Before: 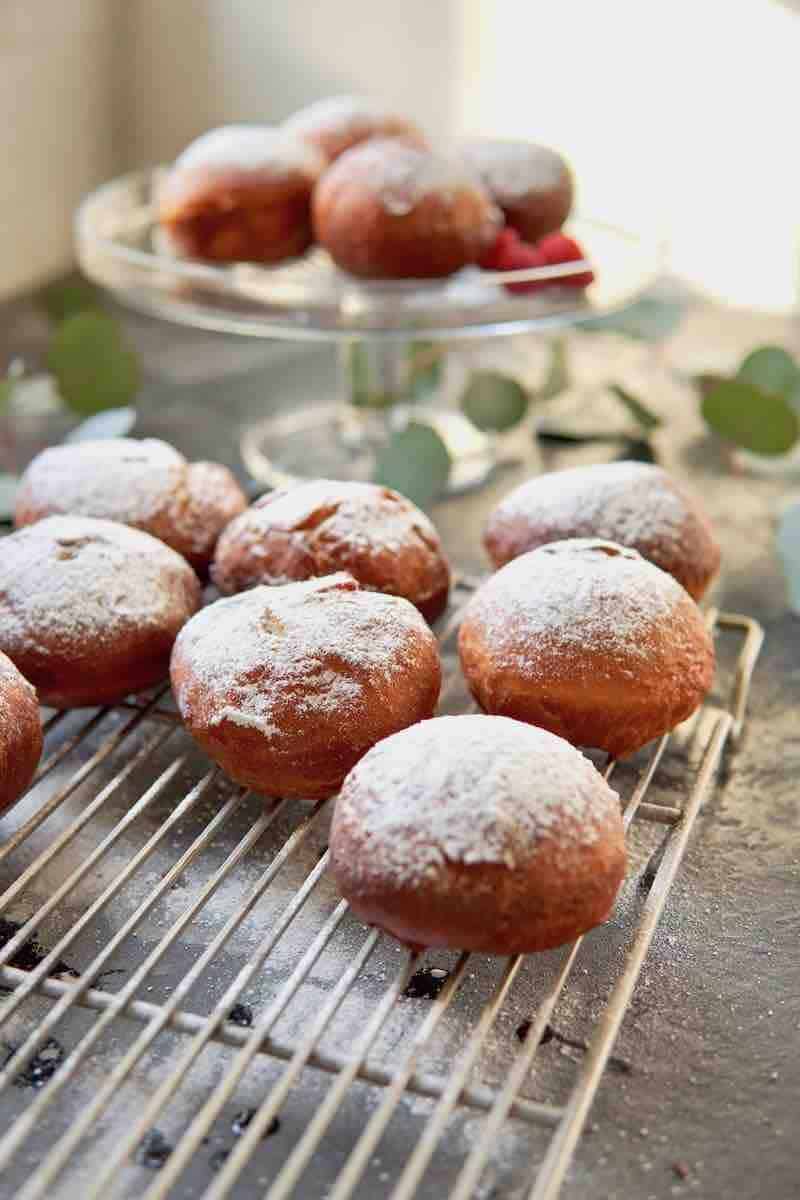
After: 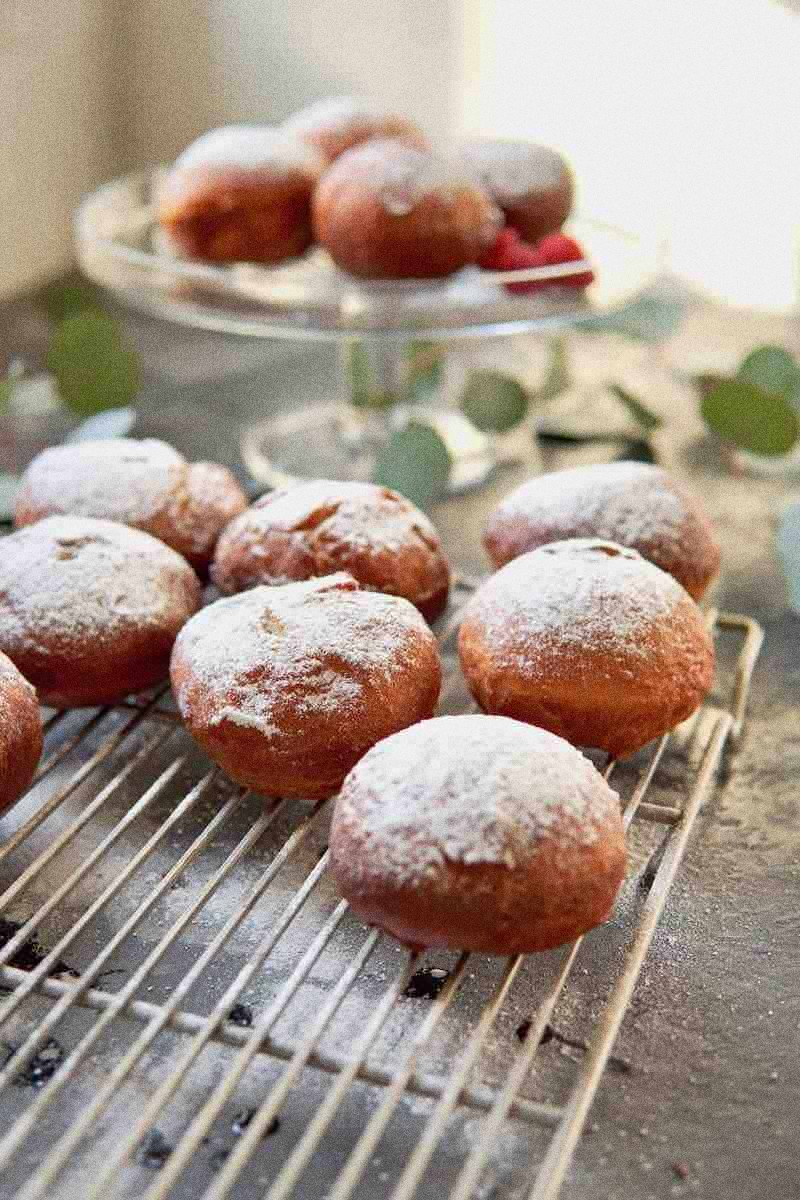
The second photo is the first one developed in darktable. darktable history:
exposure: exposure 0.014 EV, compensate highlight preservation false
grain: coarseness 0.09 ISO, strength 40%
